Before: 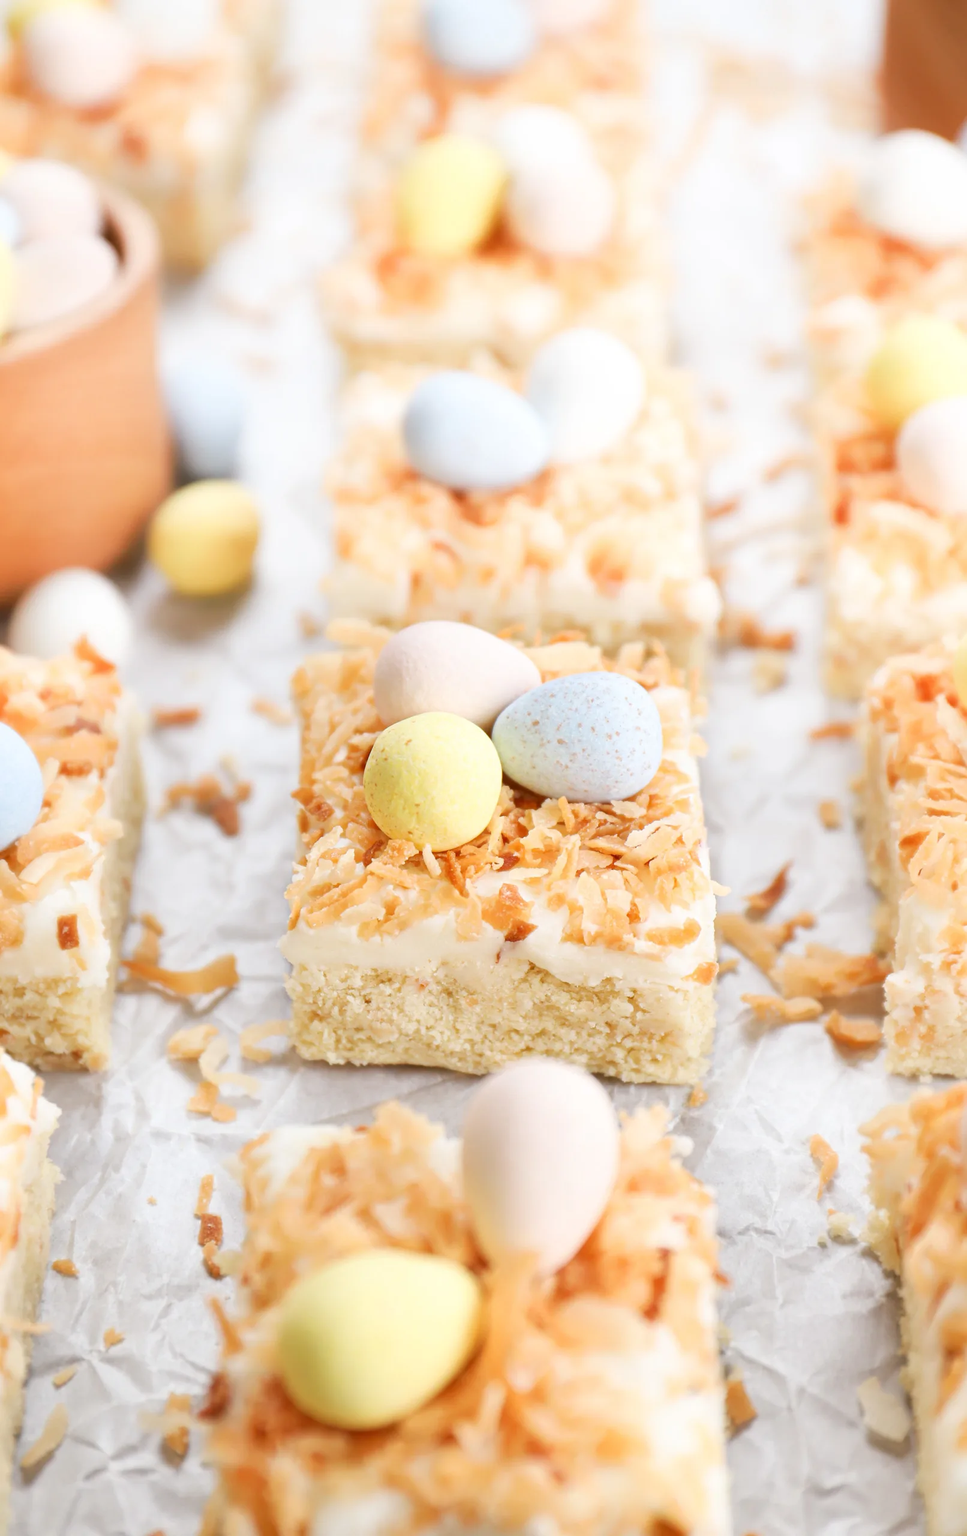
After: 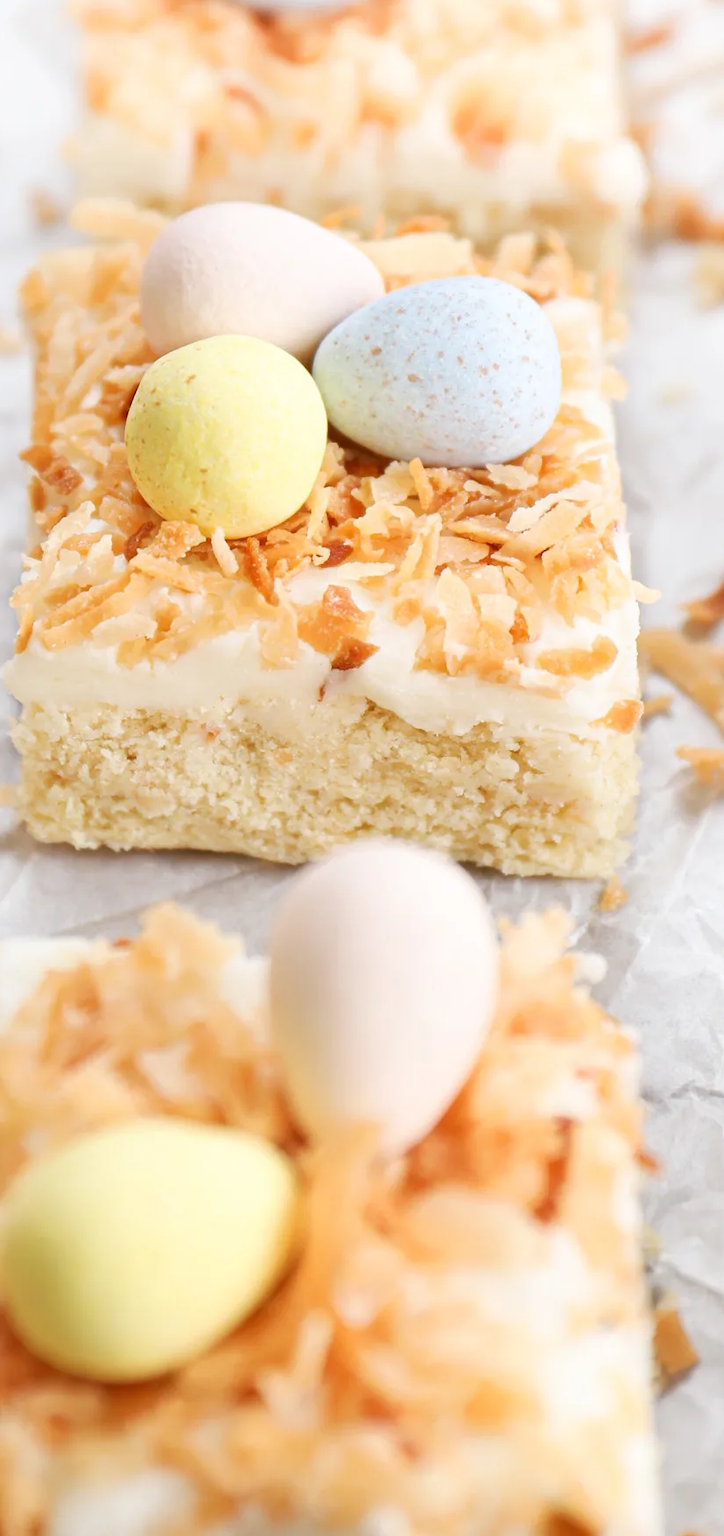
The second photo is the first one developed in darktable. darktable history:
crop and rotate: left 28.776%, top 31.424%, right 19.817%
